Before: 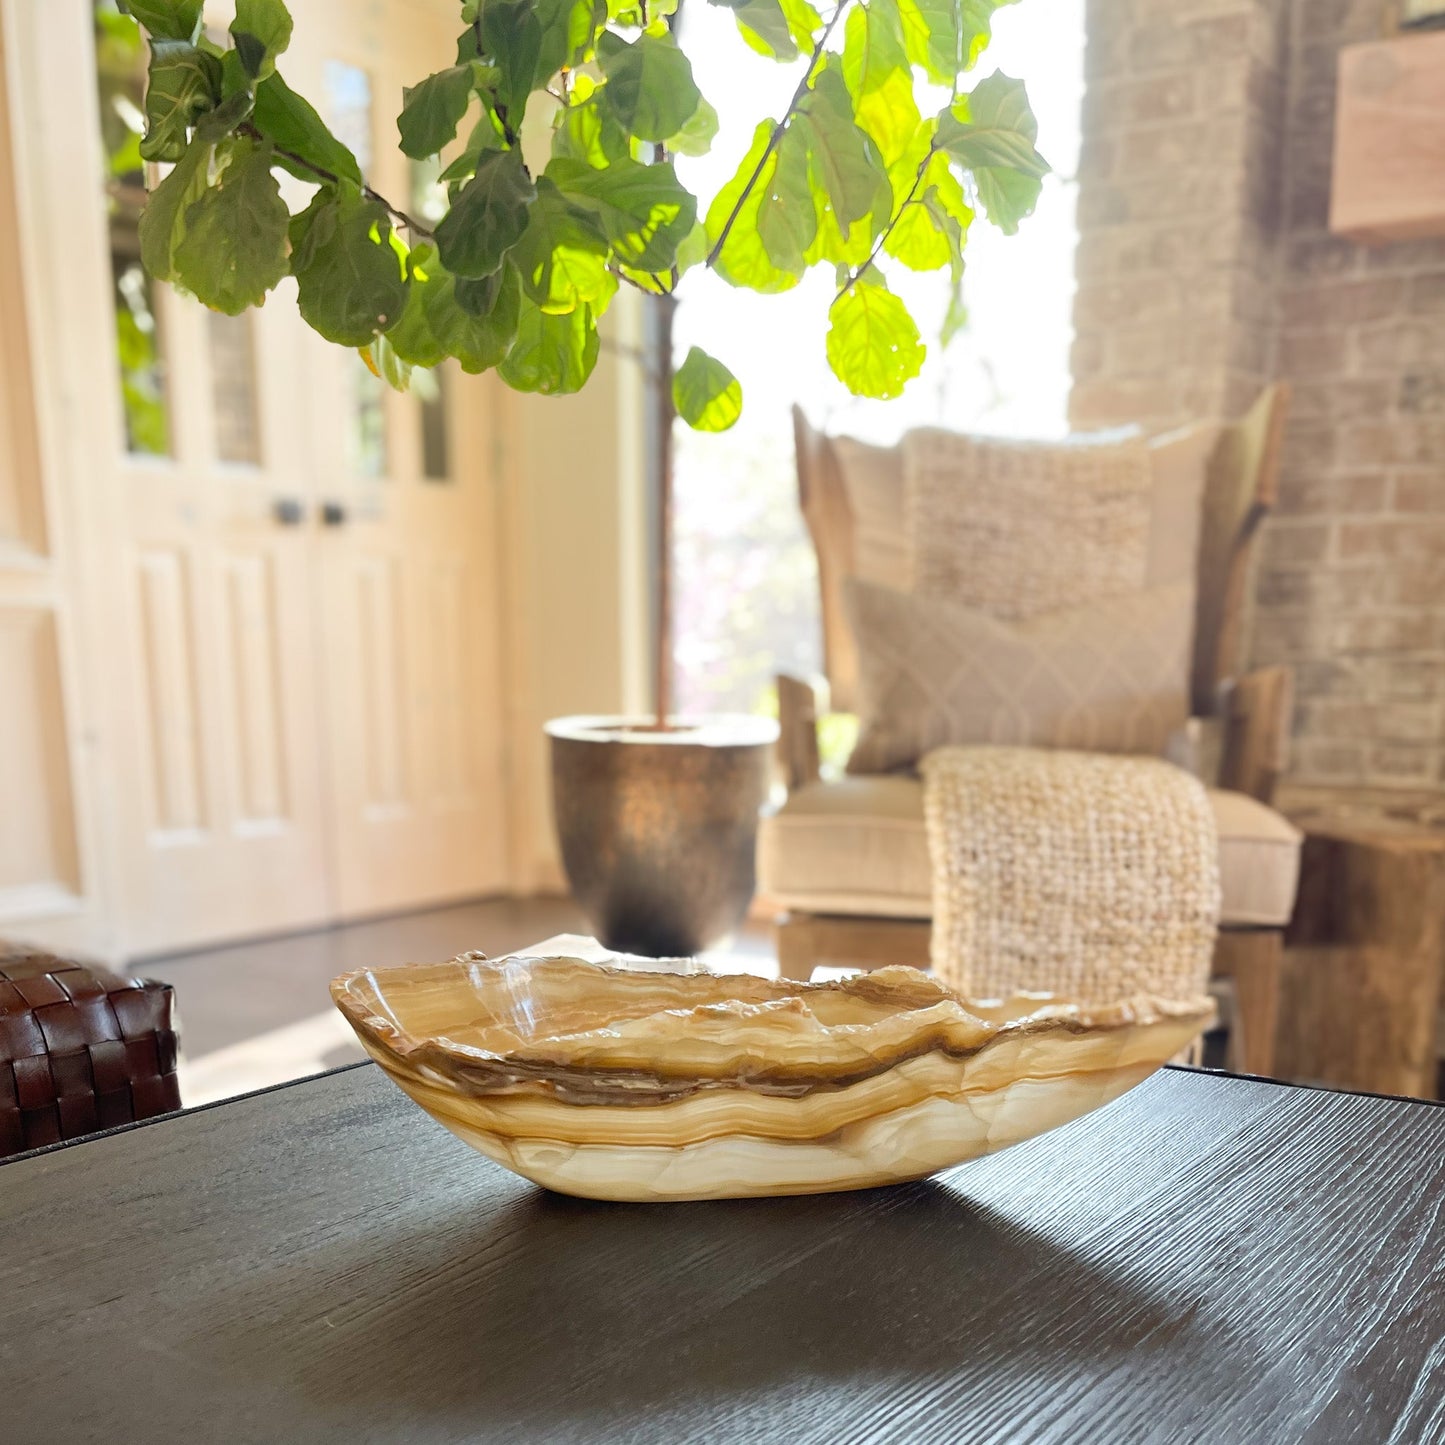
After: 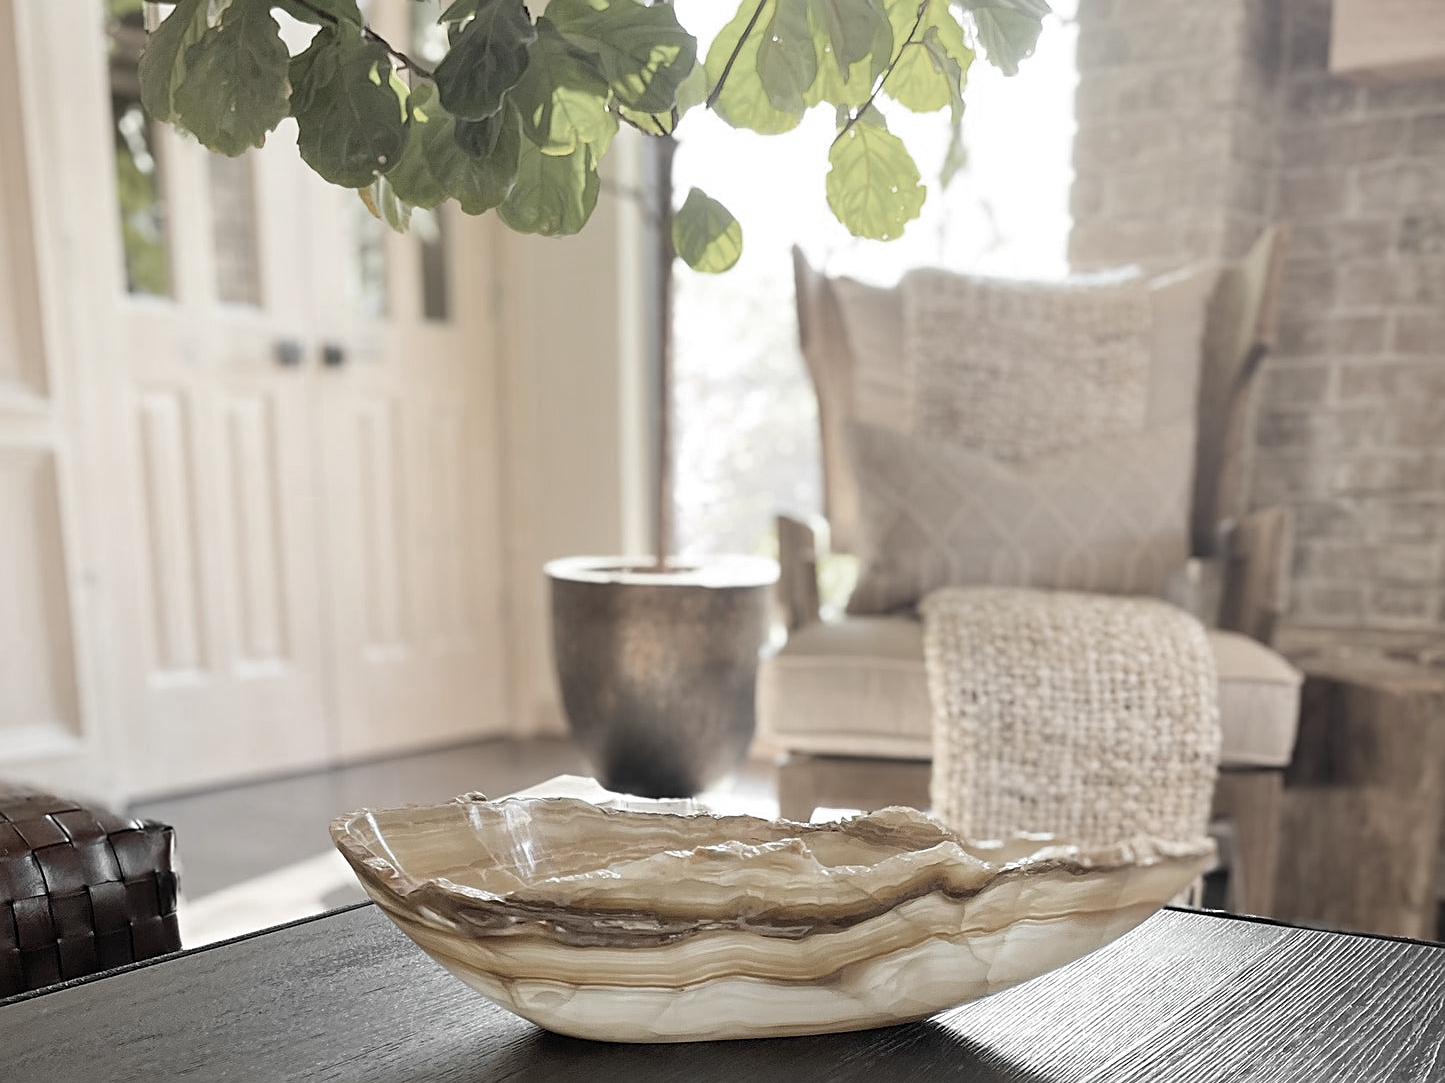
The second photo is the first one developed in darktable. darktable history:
white balance: emerald 1
crop: top 11.038%, bottom 13.962%
color zones: curves: ch0 [(0, 0.613) (0.01, 0.613) (0.245, 0.448) (0.498, 0.529) (0.642, 0.665) (0.879, 0.777) (0.99, 0.613)]; ch1 [(0, 0.035) (0.121, 0.189) (0.259, 0.197) (0.415, 0.061) (0.589, 0.022) (0.732, 0.022) (0.857, 0.026) (0.991, 0.053)]
sharpen: on, module defaults
